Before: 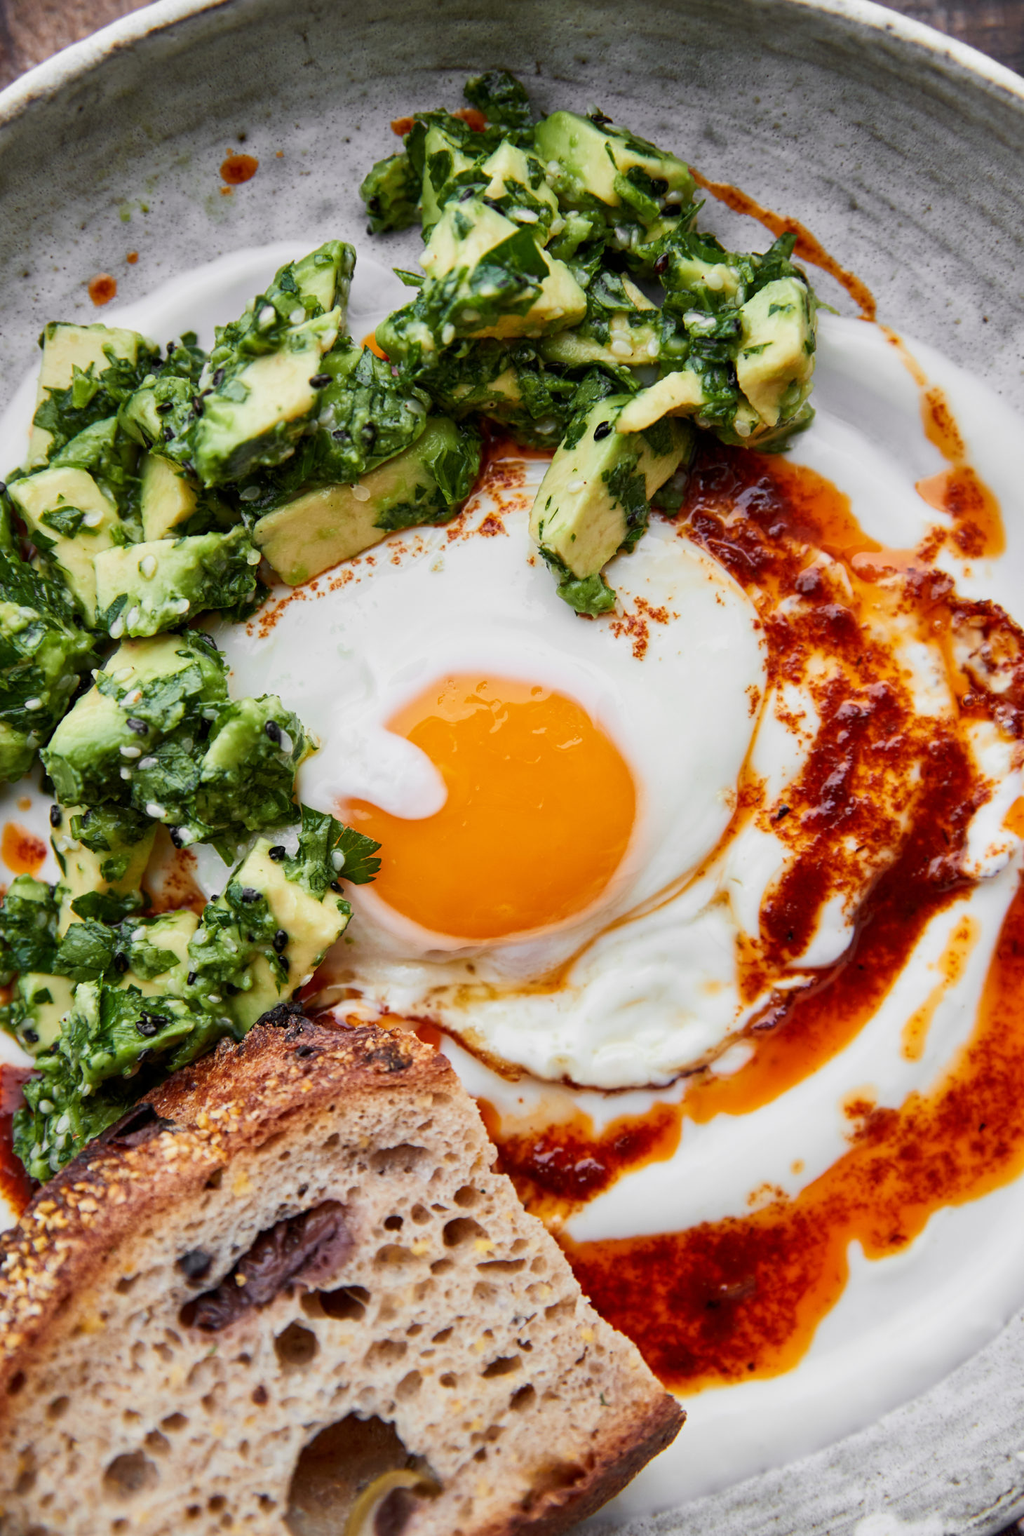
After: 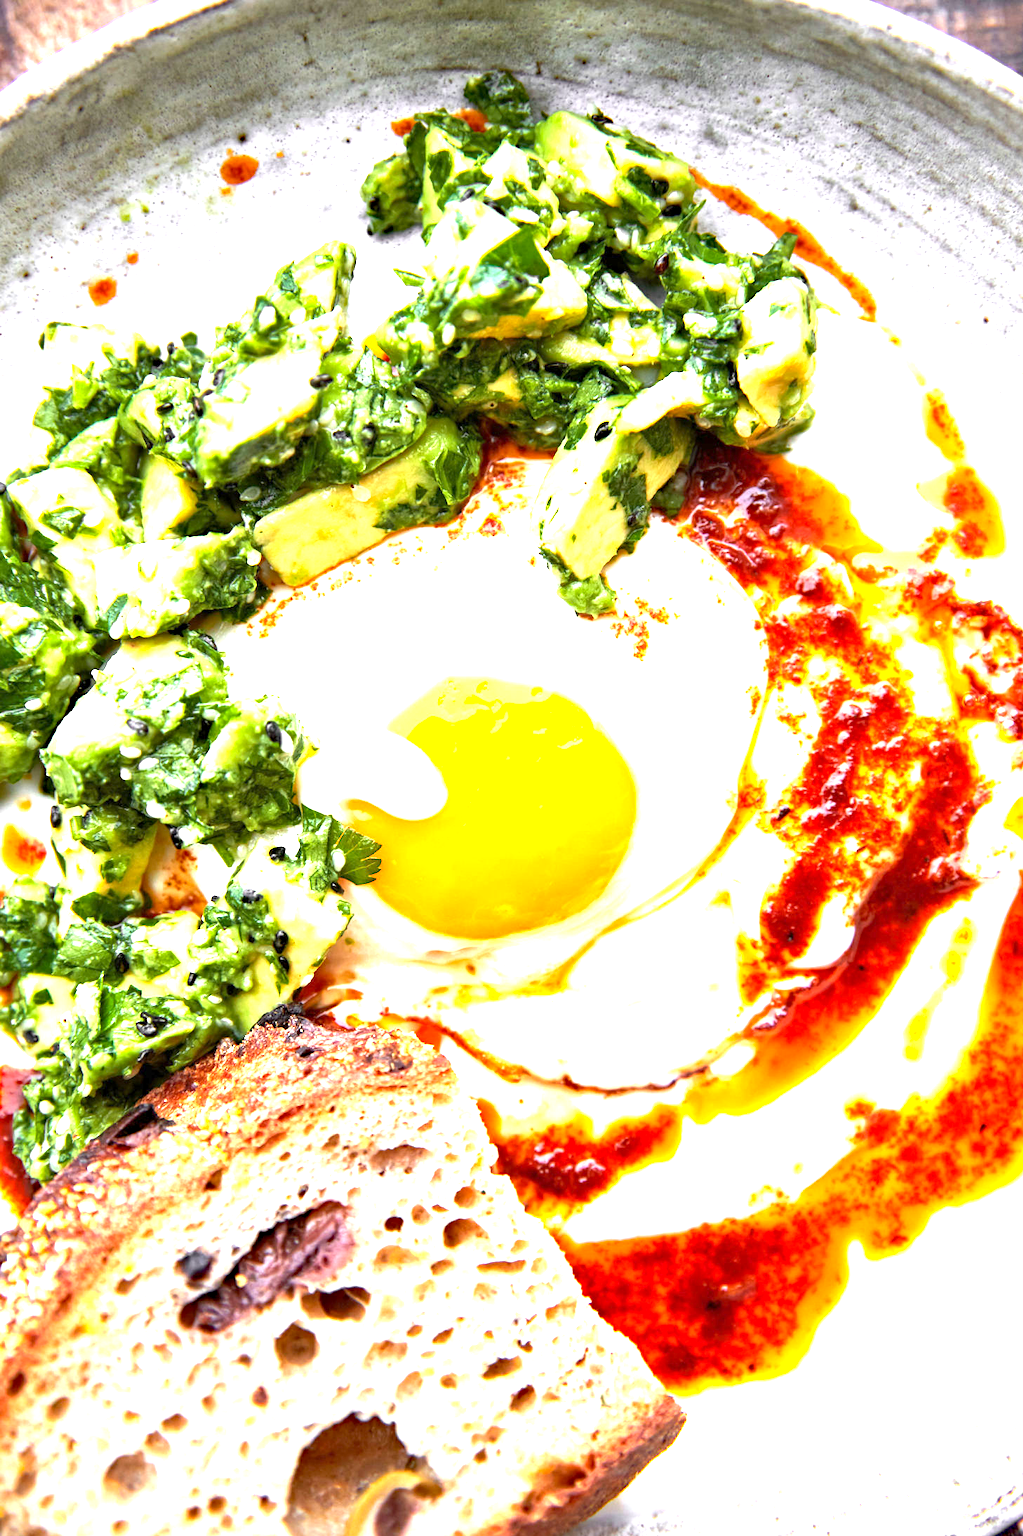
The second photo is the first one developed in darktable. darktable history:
exposure: exposure 2.207 EV, compensate highlight preservation false
haze removal: compatibility mode true, adaptive false
